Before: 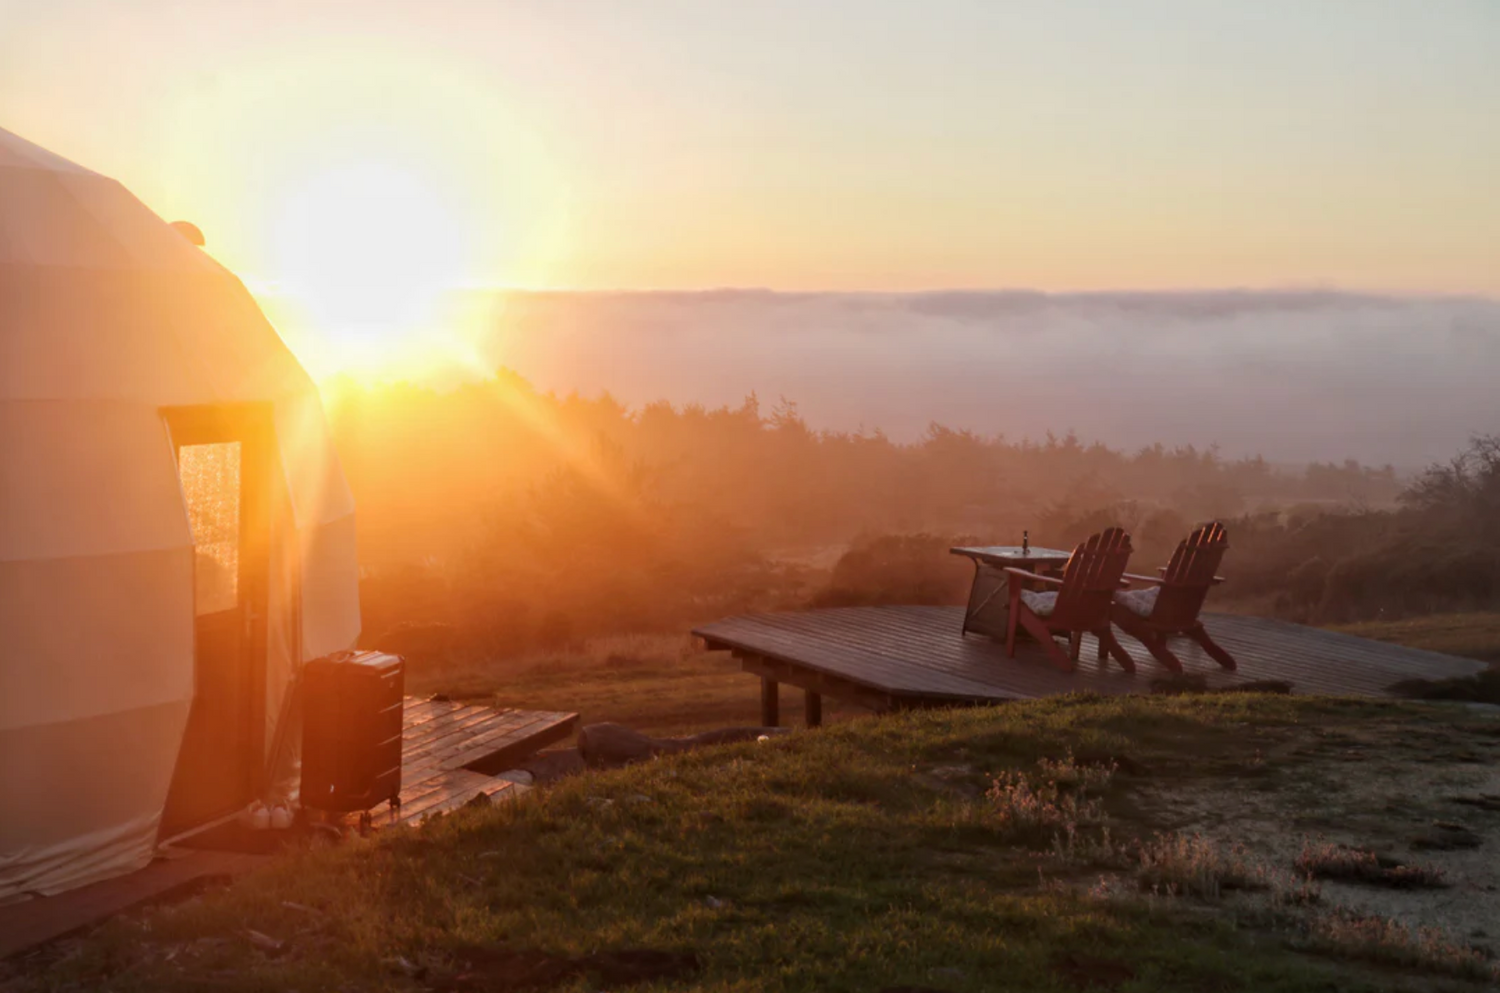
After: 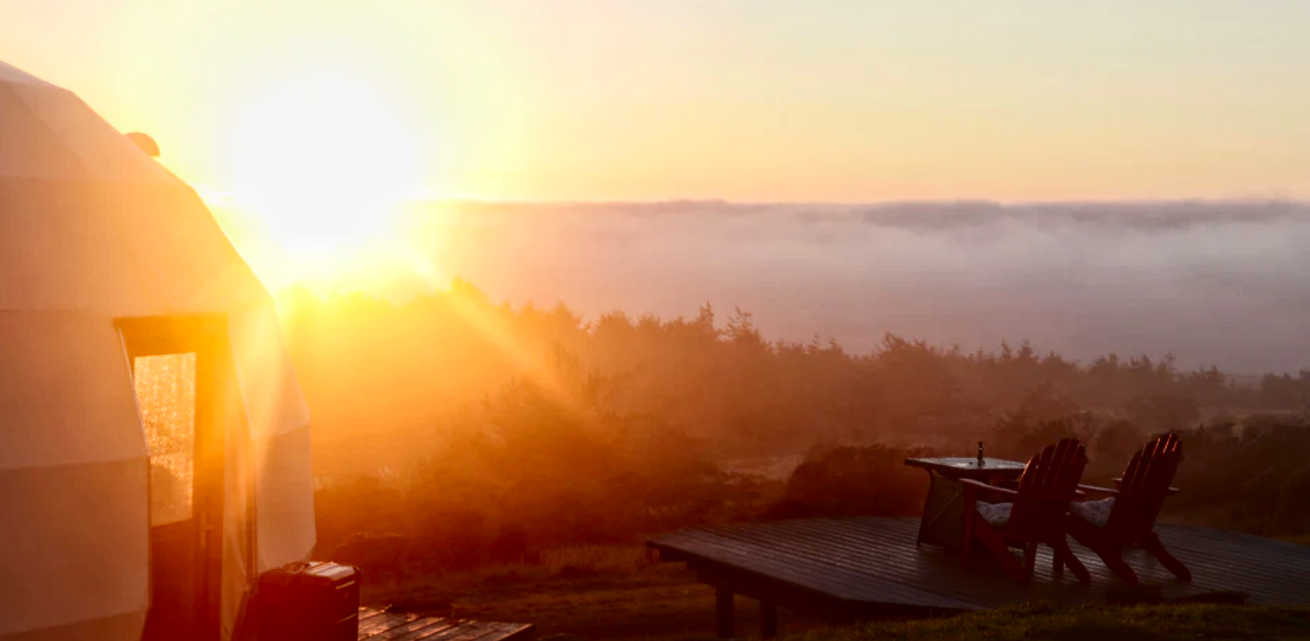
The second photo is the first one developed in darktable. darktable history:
contrast brightness saturation: contrast 0.24, brightness -0.24, saturation 0.14
crop: left 3.015%, top 8.969%, right 9.647%, bottom 26.457%
exposure: black level correction -0.005, exposure 0.054 EV, compensate highlight preservation false
